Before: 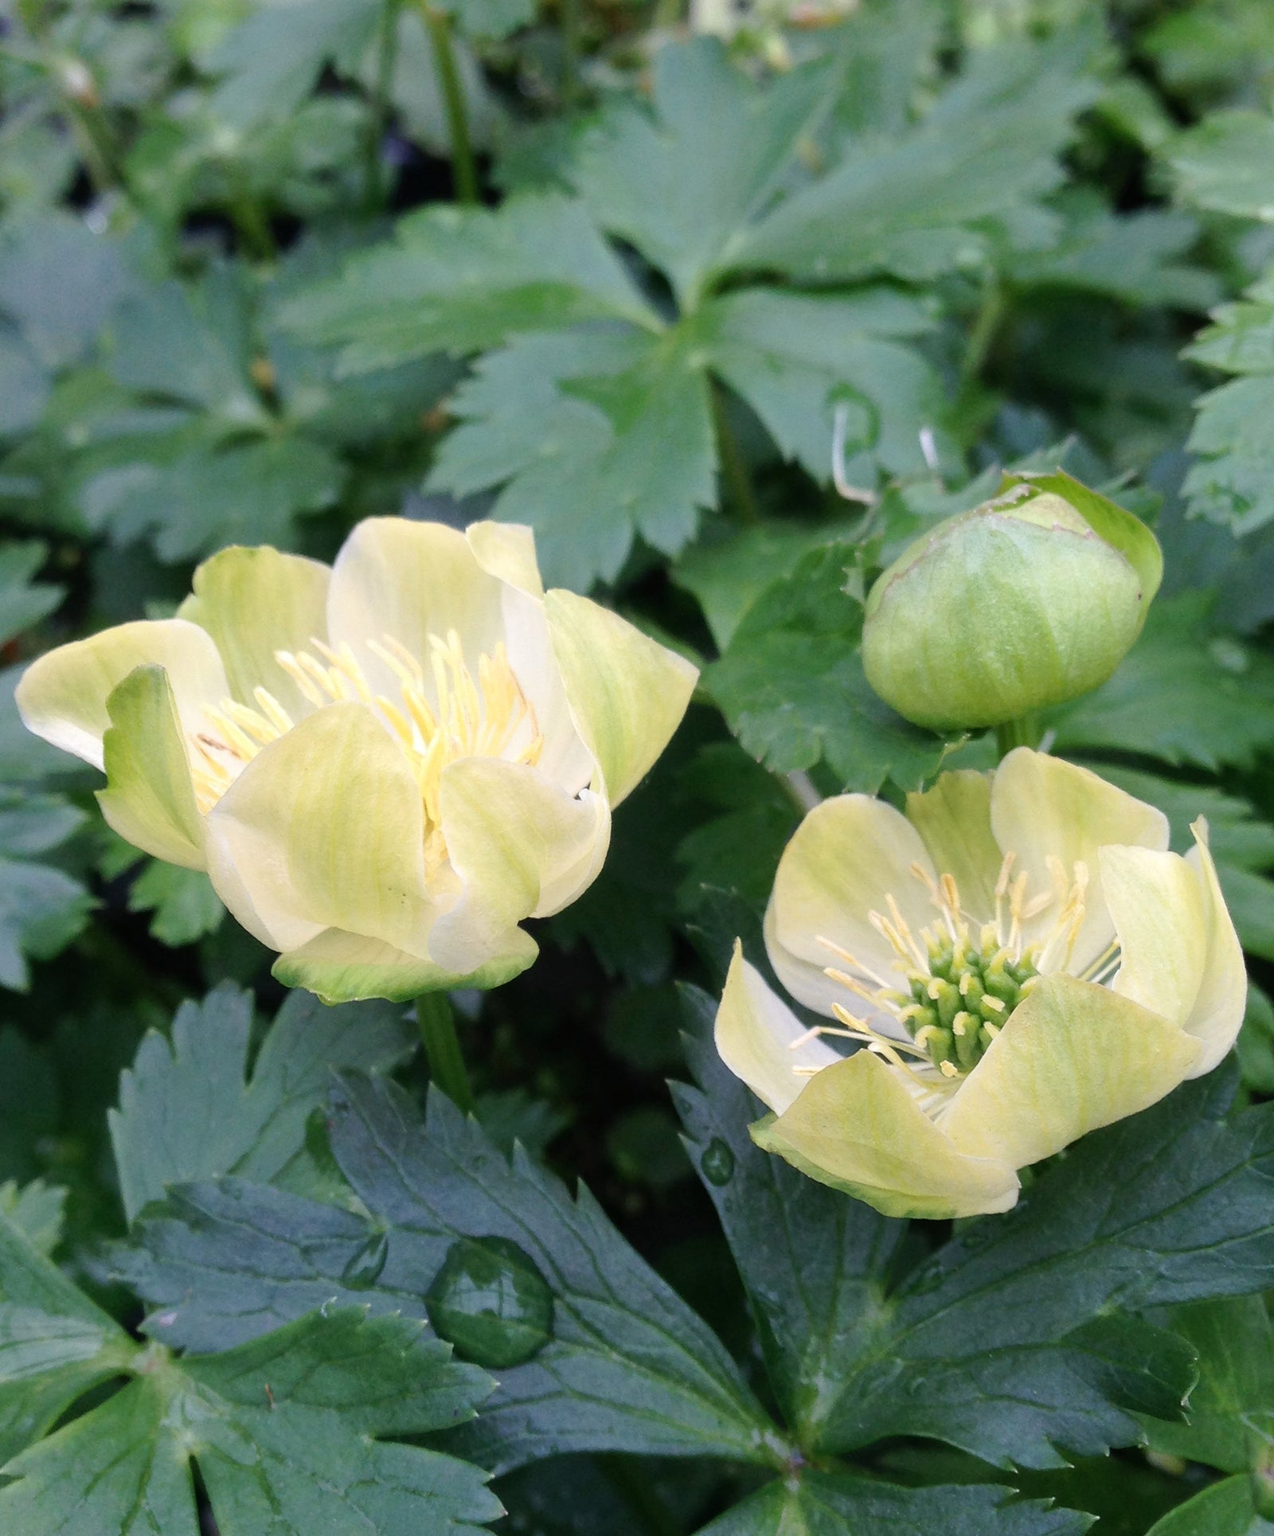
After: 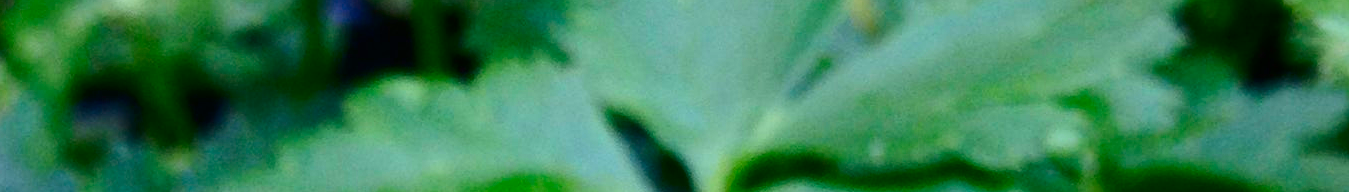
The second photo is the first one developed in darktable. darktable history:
crop and rotate: left 9.644%, top 9.491%, right 6.021%, bottom 80.509%
contrast brightness saturation: contrast 0.26, brightness 0.02, saturation 0.87
